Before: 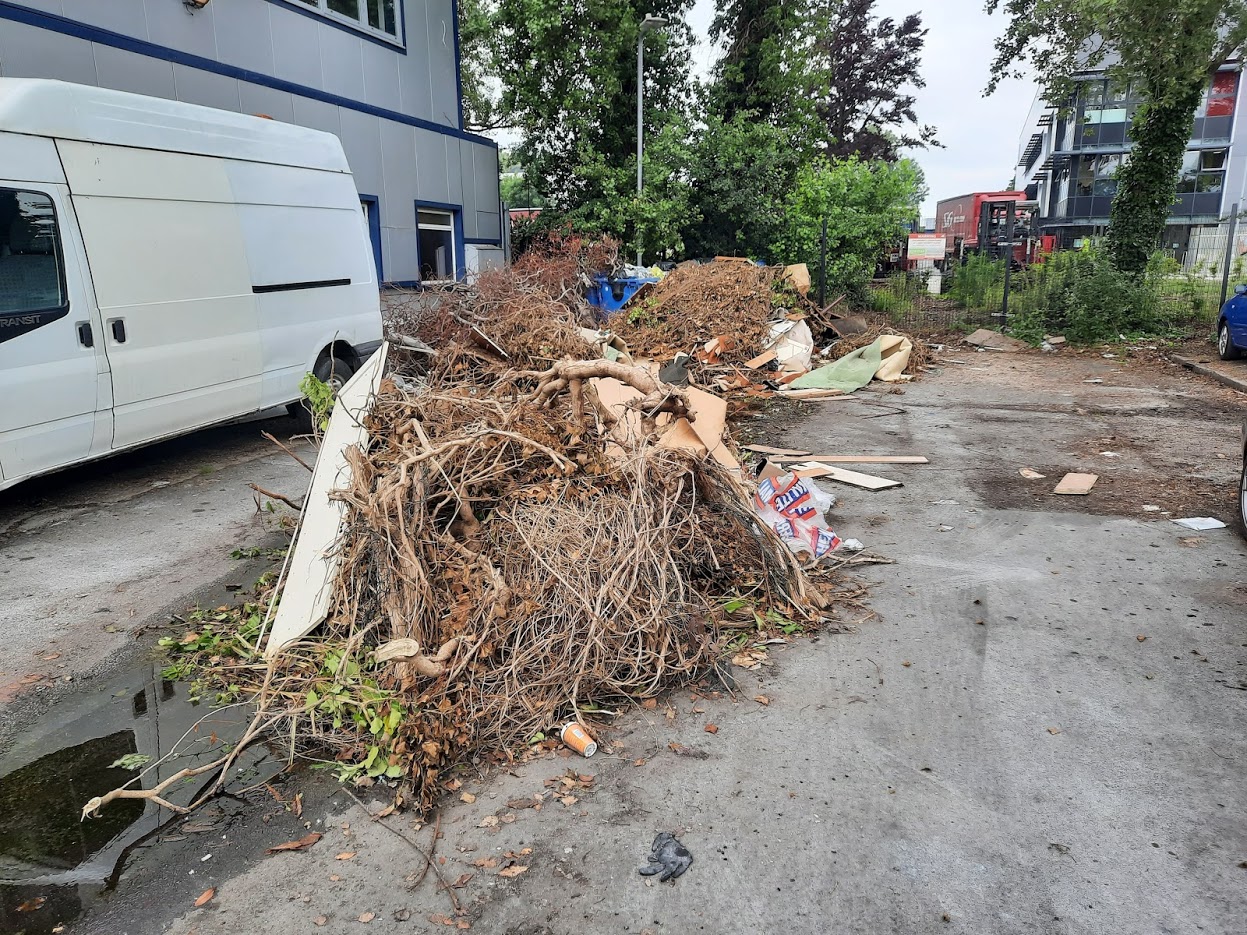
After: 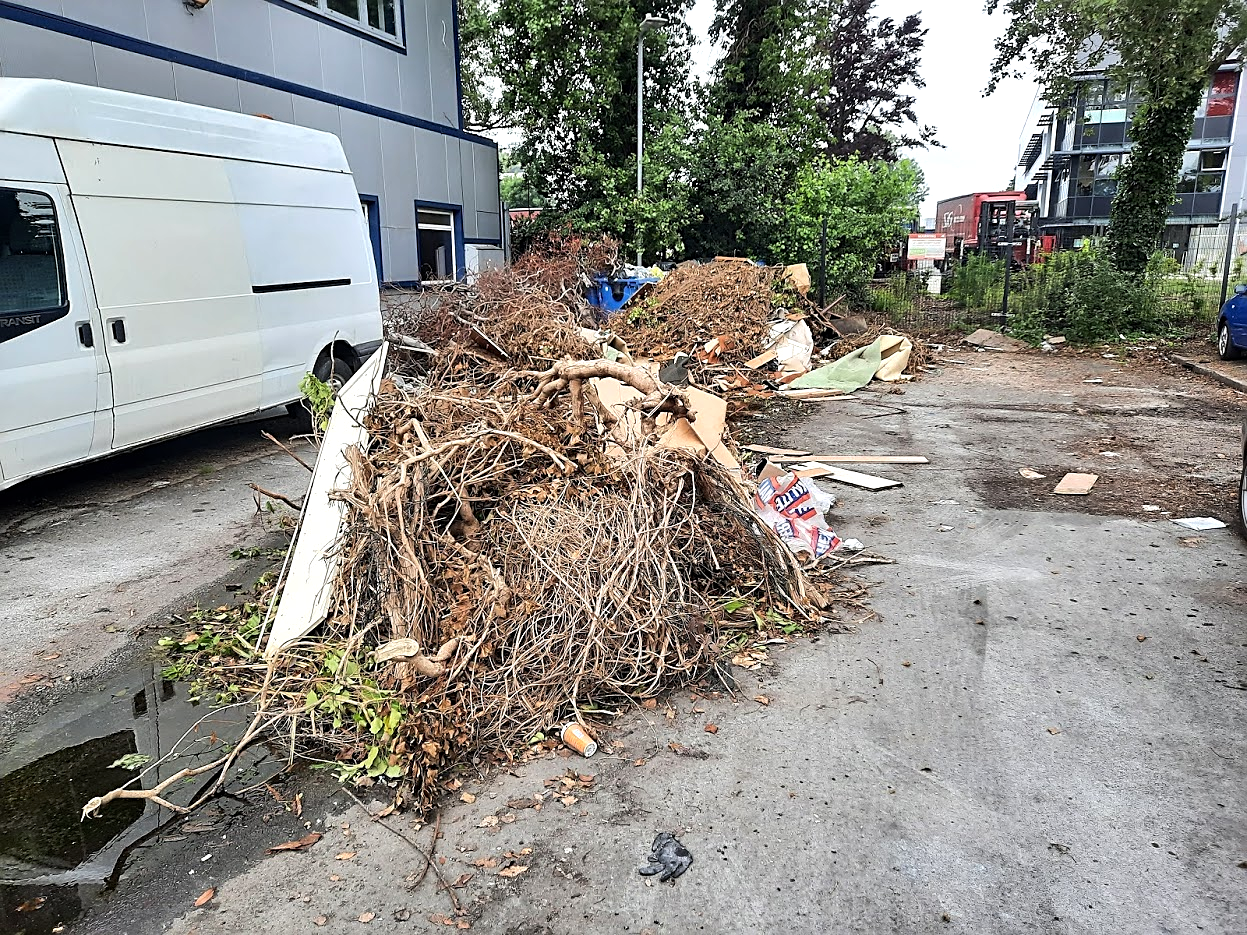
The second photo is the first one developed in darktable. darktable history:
sharpen: on, module defaults
tone equalizer: -8 EV -0.417 EV, -7 EV -0.389 EV, -6 EV -0.333 EV, -5 EV -0.222 EV, -3 EV 0.222 EV, -2 EV 0.333 EV, -1 EV 0.389 EV, +0 EV 0.417 EV, edges refinement/feathering 500, mask exposure compensation -1.57 EV, preserve details no
white balance: emerald 1
